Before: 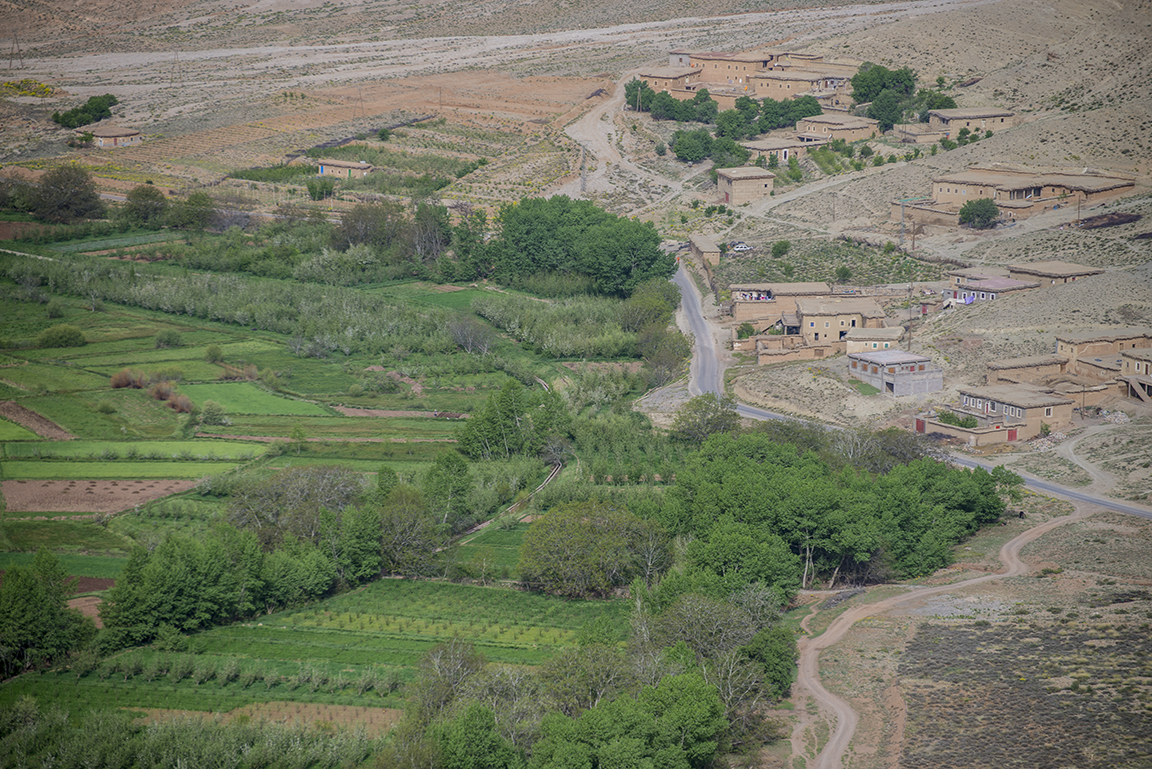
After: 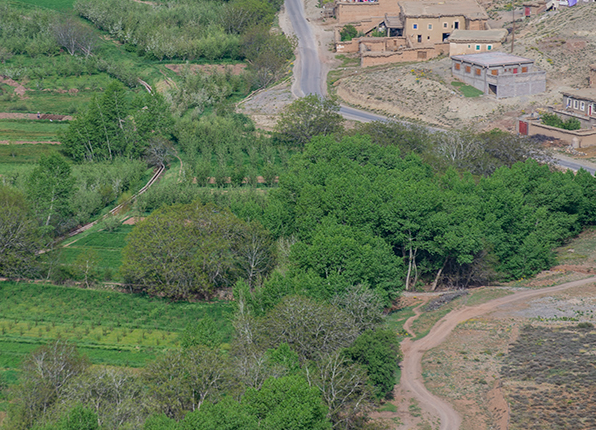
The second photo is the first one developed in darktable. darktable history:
shadows and highlights: shadows 4.1, highlights -17.6, soften with gaussian
crop: left 34.479%, top 38.822%, right 13.718%, bottom 5.172%
